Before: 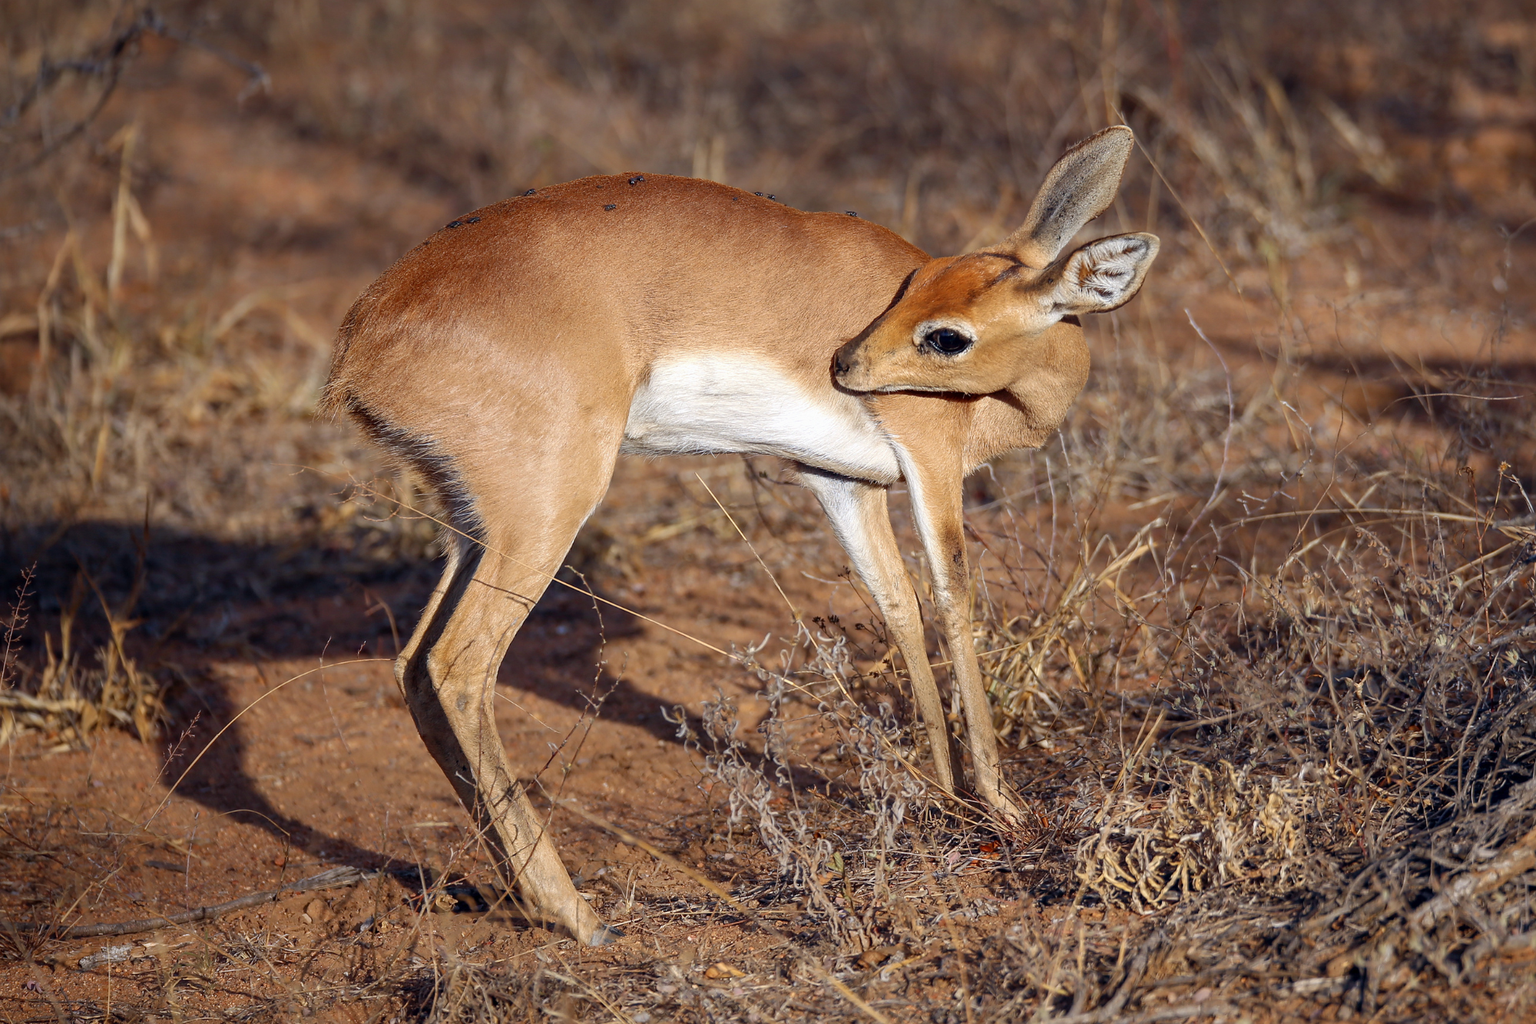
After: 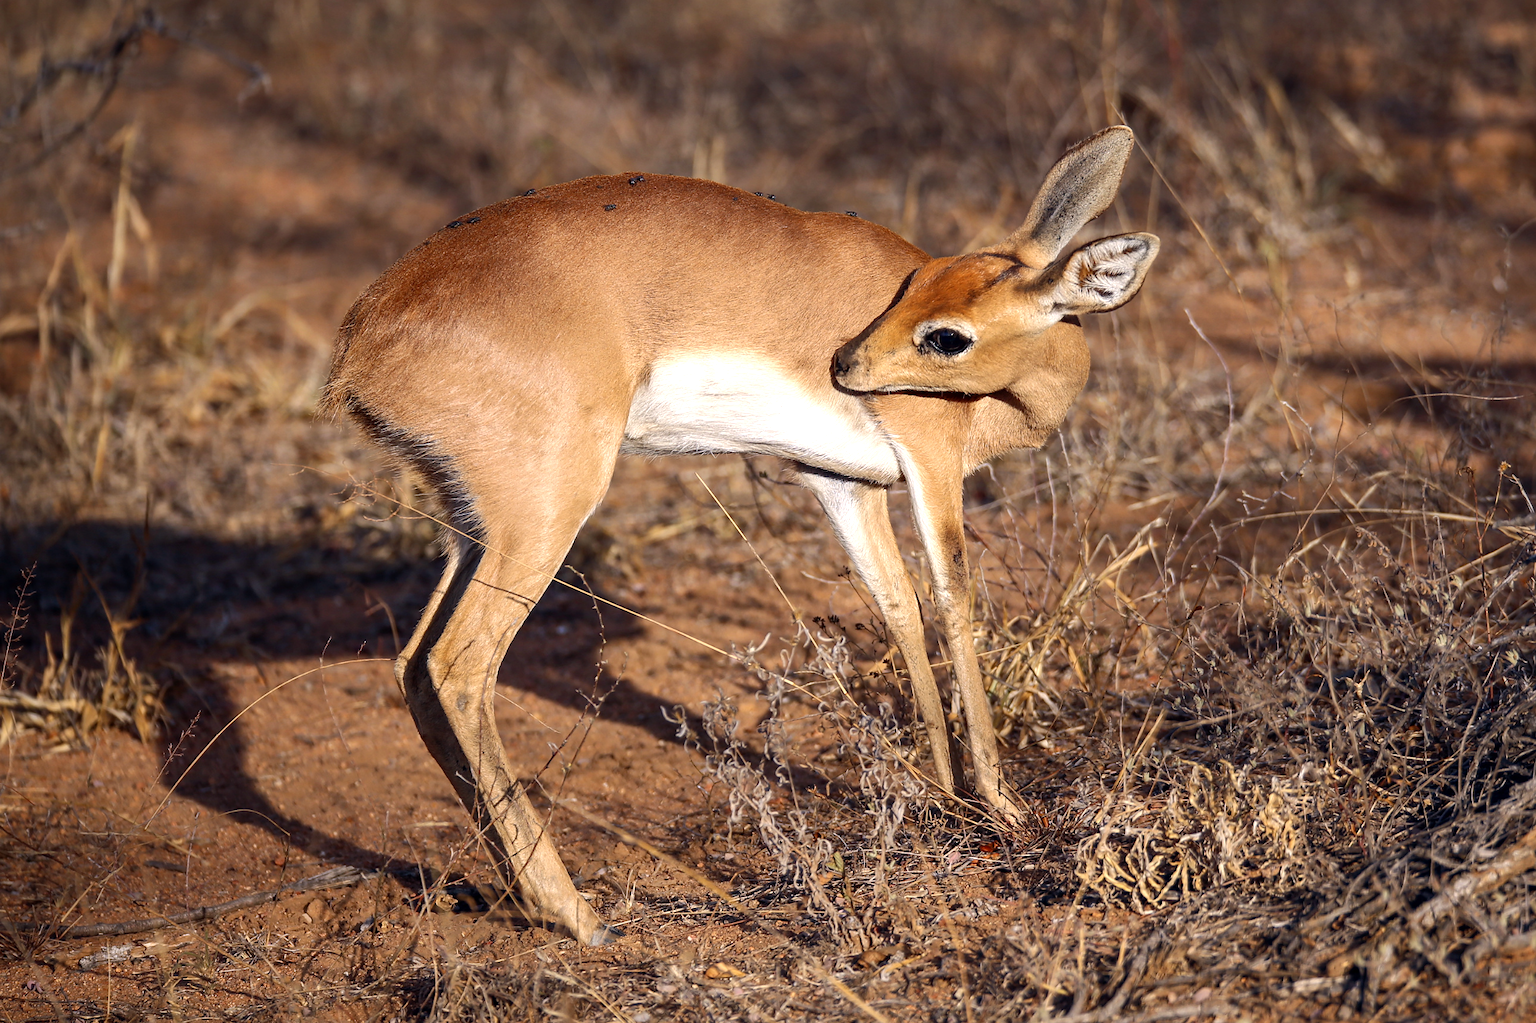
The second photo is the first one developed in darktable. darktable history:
rotate and perspective: automatic cropping original format, crop left 0, crop top 0
color correction: highlights a* 3.84, highlights b* 5.07
tone equalizer: -8 EV -0.417 EV, -7 EV -0.389 EV, -6 EV -0.333 EV, -5 EV -0.222 EV, -3 EV 0.222 EV, -2 EV 0.333 EV, -1 EV 0.389 EV, +0 EV 0.417 EV, edges refinement/feathering 500, mask exposure compensation -1.57 EV, preserve details no
